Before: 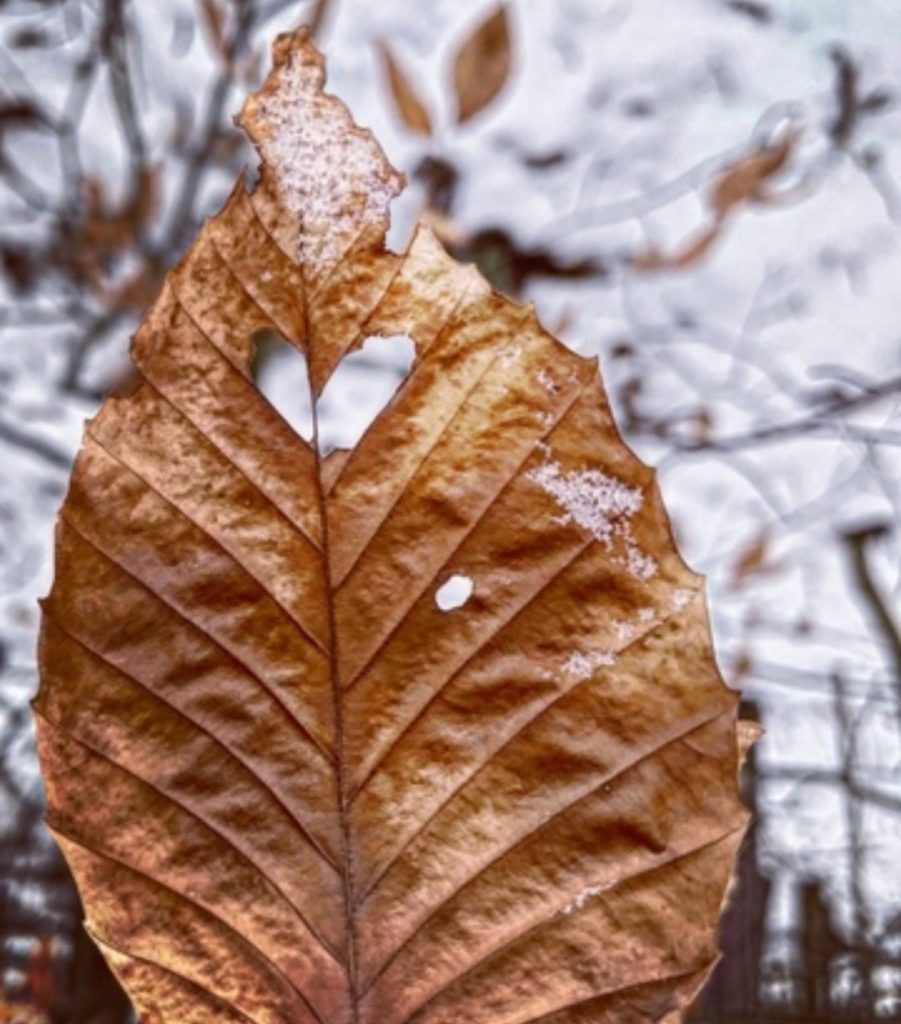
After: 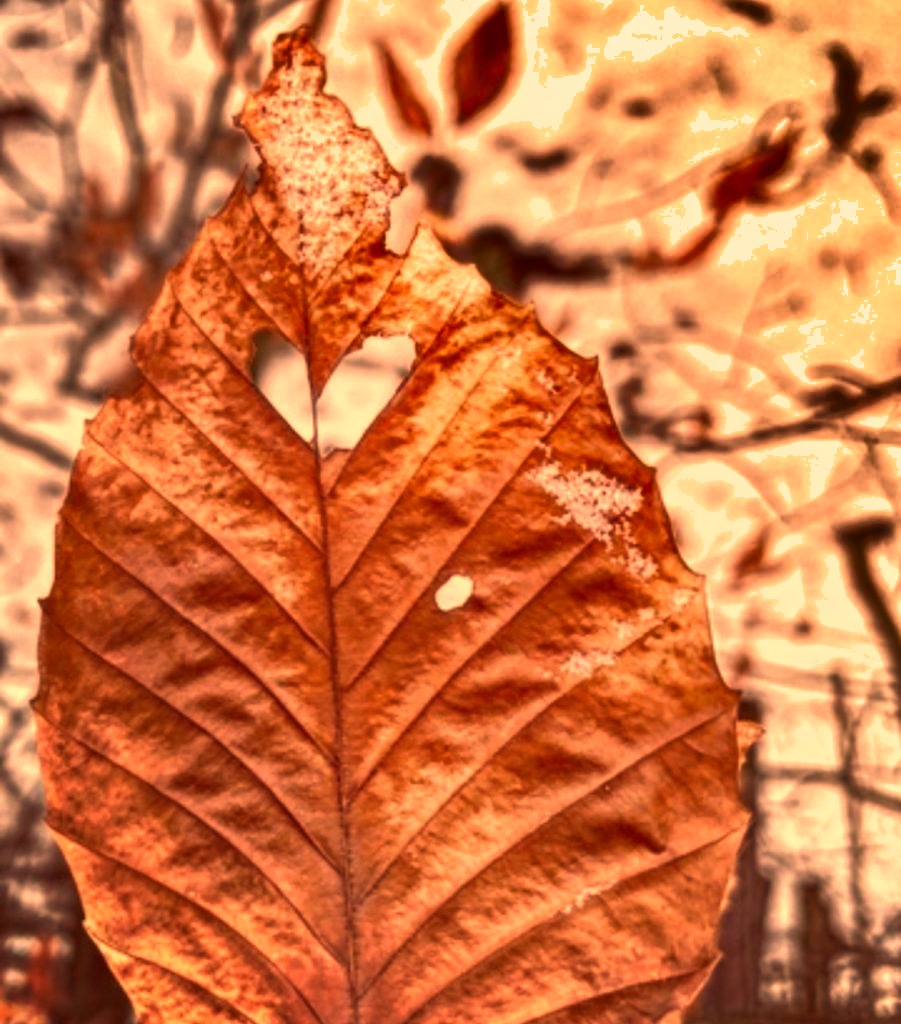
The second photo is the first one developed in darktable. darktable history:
shadows and highlights: radius 100.41, shadows 50.55, highlights -64.36, highlights color adjustment 49.82%, soften with gaussian
white balance: red 1.467, blue 0.684
